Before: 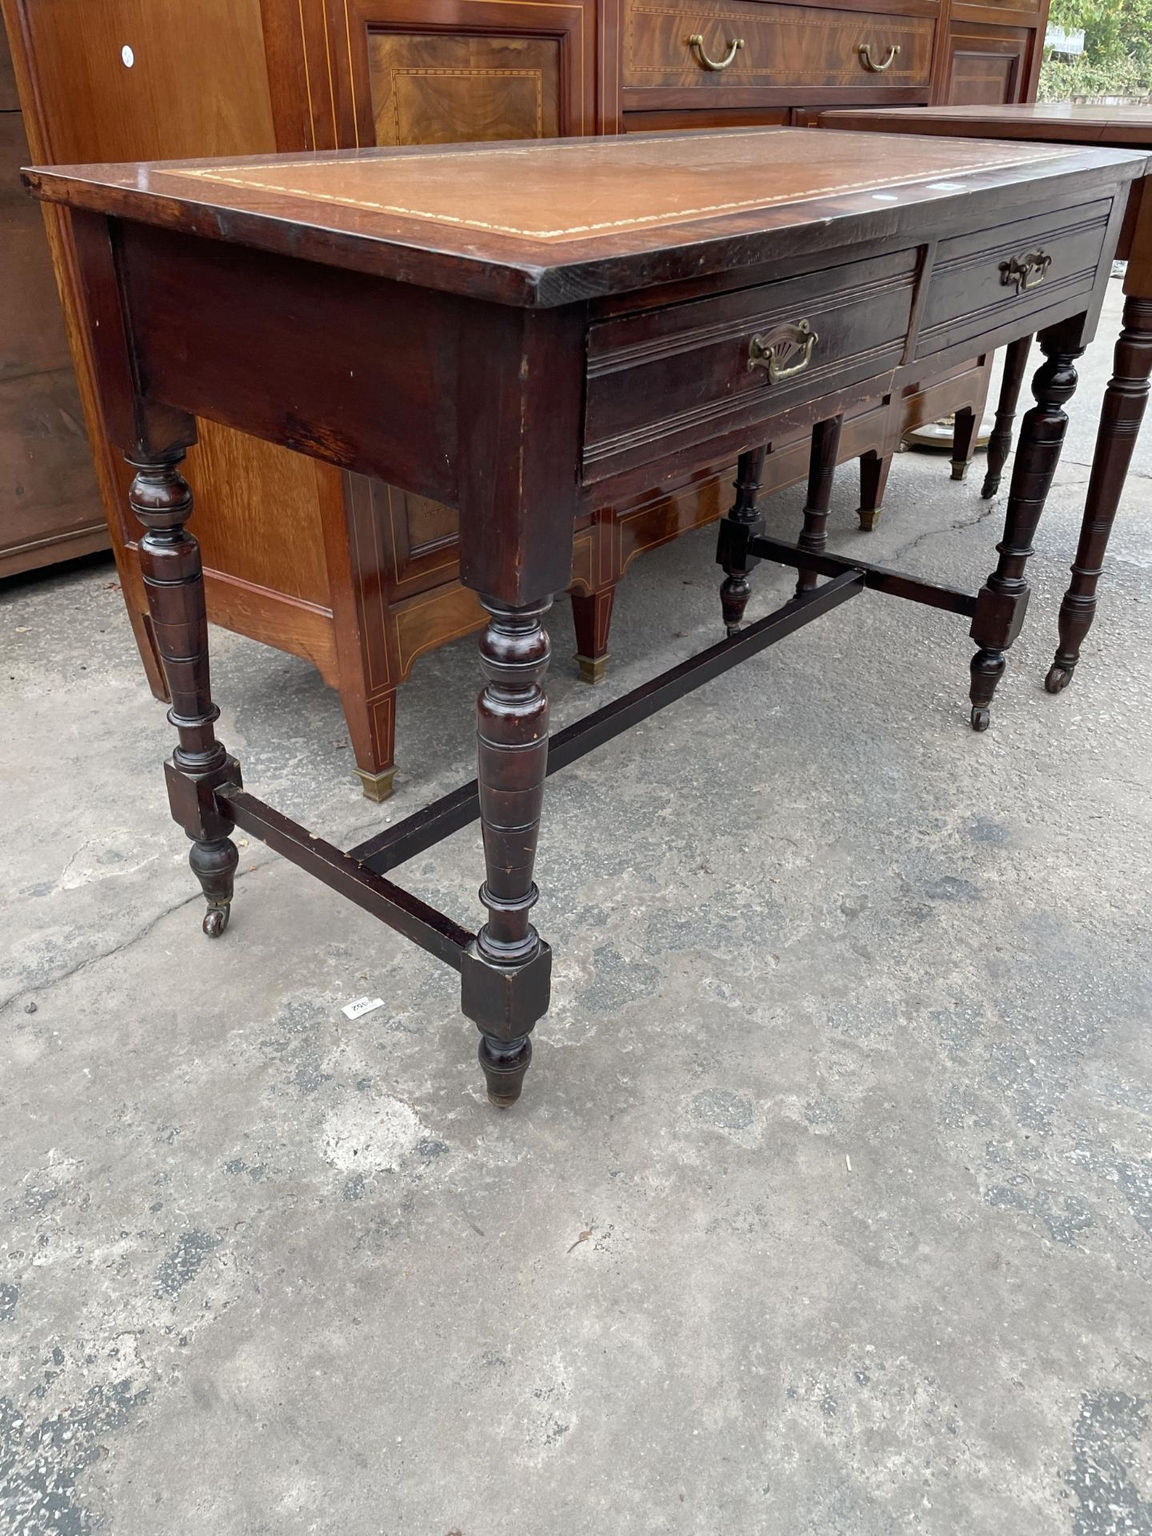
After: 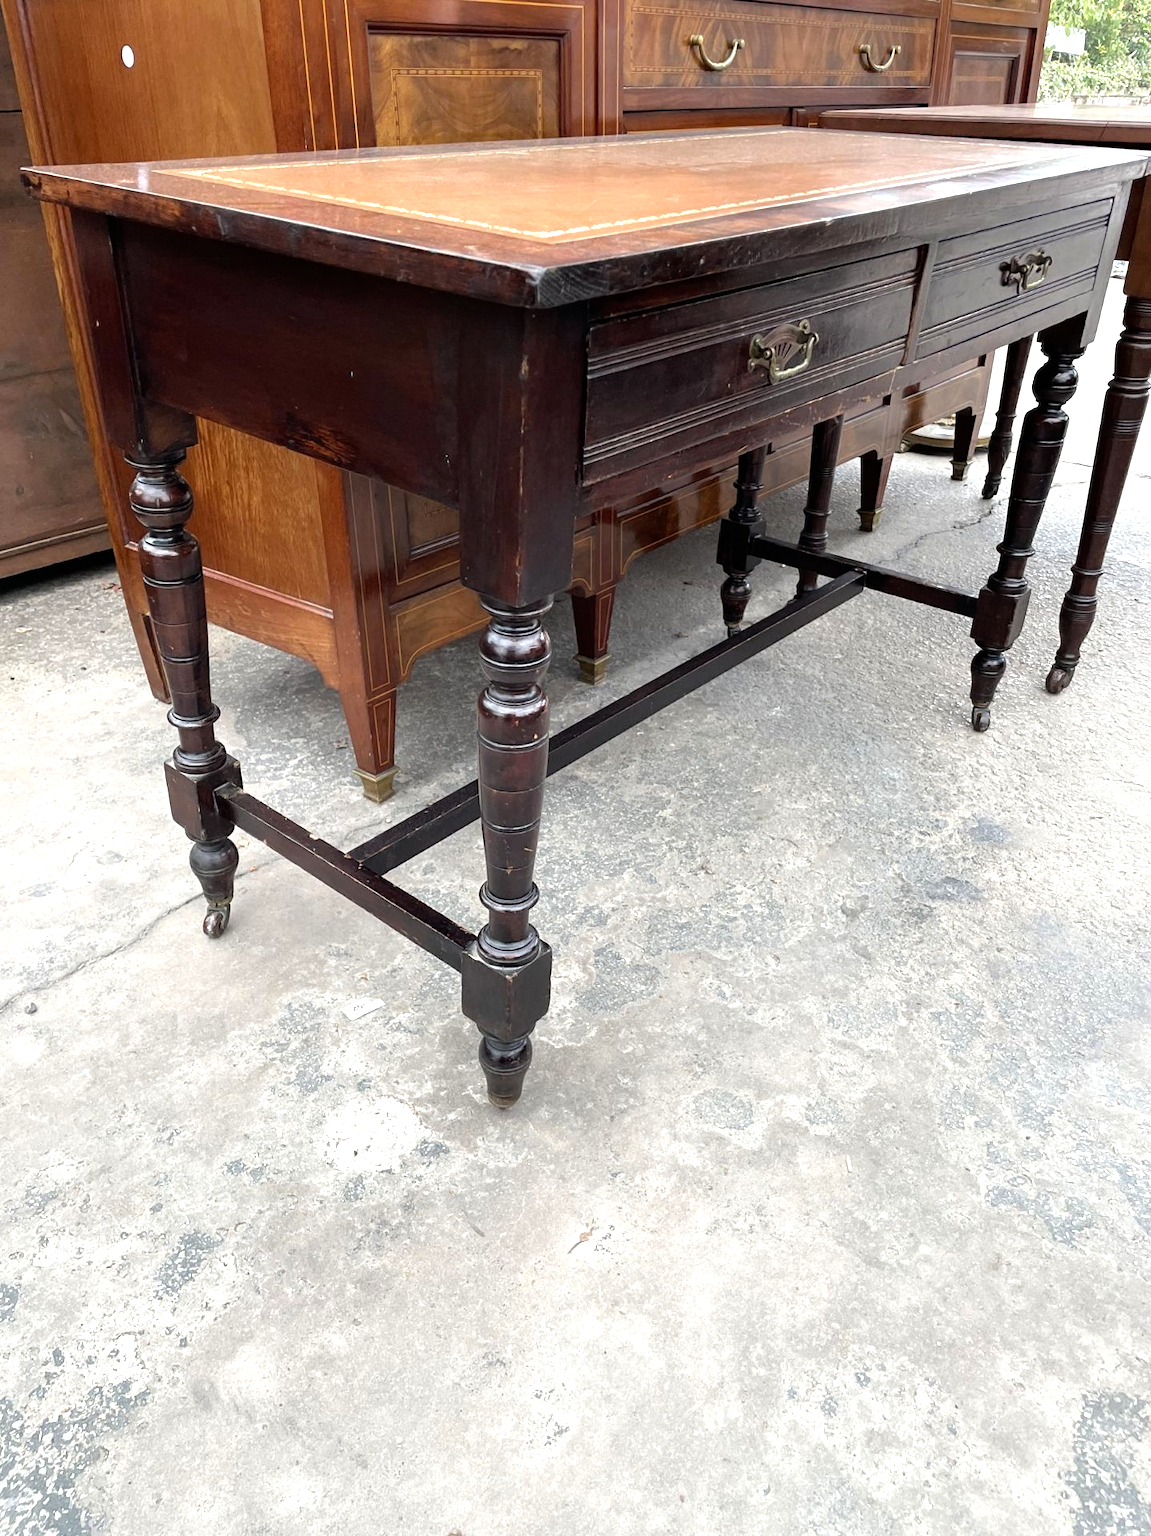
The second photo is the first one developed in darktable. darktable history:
tone equalizer: -8 EV -0.711 EV, -7 EV -0.673 EV, -6 EV -0.617 EV, -5 EV -0.379 EV, -3 EV 0.389 EV, -2 EV 0.6 EV, -1 EV 0.686 EV, +0 EV 0.757 EV
crop: left 0.053%
